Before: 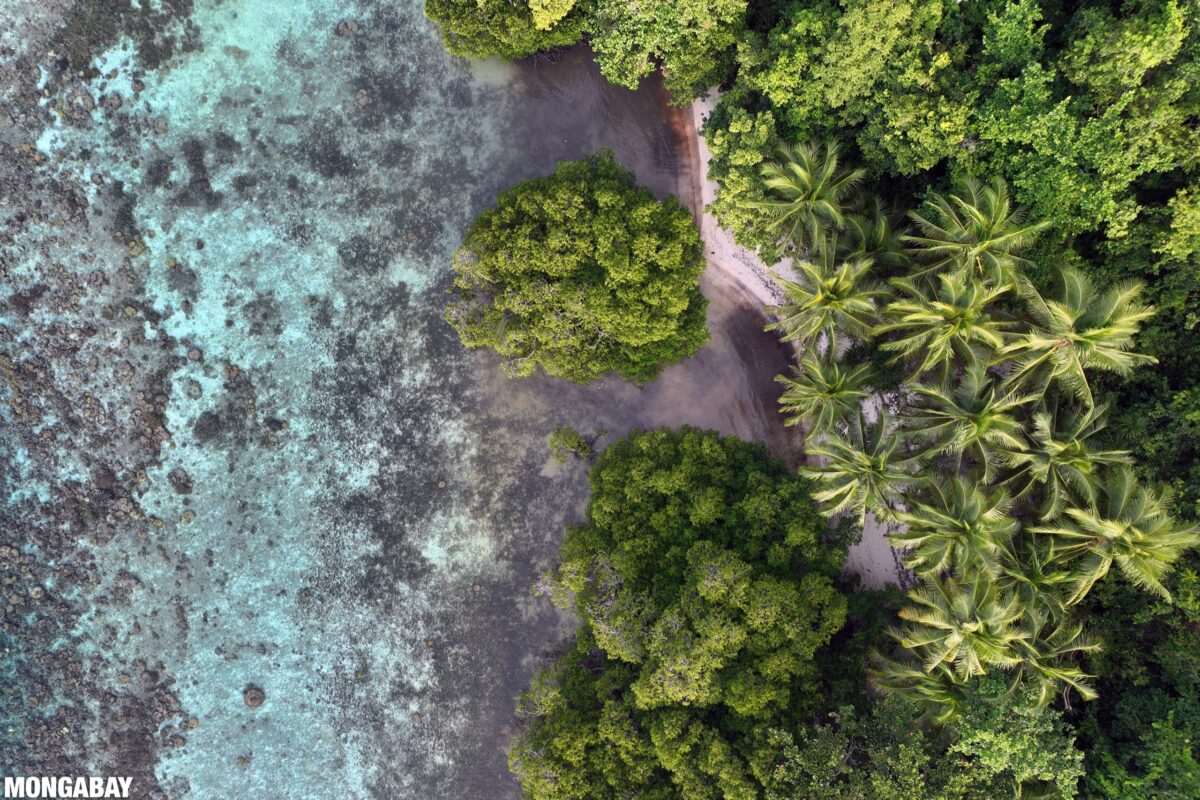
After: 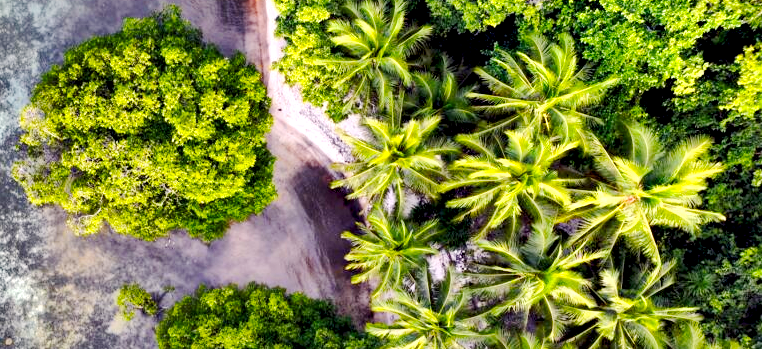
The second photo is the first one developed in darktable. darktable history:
color balance rgb: shadows lift › luminance -9.098%, highlights gain › chroma 1.028%, highlights gain › hue 69.73°, perceptual saturation grading › global saturation 30.909%, perceptual brilliance grading › mid-tones 9.03%, perceptual brilliance grading › shadows 14.627%
base curve: curves: ch0 [(0, 0) (0.158, 0.273) (0.879, 0.895) (1, 1)], preserve colors none
crop: left 36.155%, top 17.927%, right 0.315%, bottom 38.434%
contrast equalizer: y [[0.6 ×6], [0.55 ×6], [0 ×6], [0 ×6], [0 ×6]]
local contrast: mode bilateral grid, contrast 19, coarseness 50, detail 150%, midtone range 0.2
color zones: curves: ch0 [(0.224, 0.526) (0.75, 0.5)]; ch1 [(0.055, 0.526) (0.224, 0.761) (0.377, 0.526) (0.75, 0.5)]
color correction: highlights a* -0.117, highlights b* 0.096
